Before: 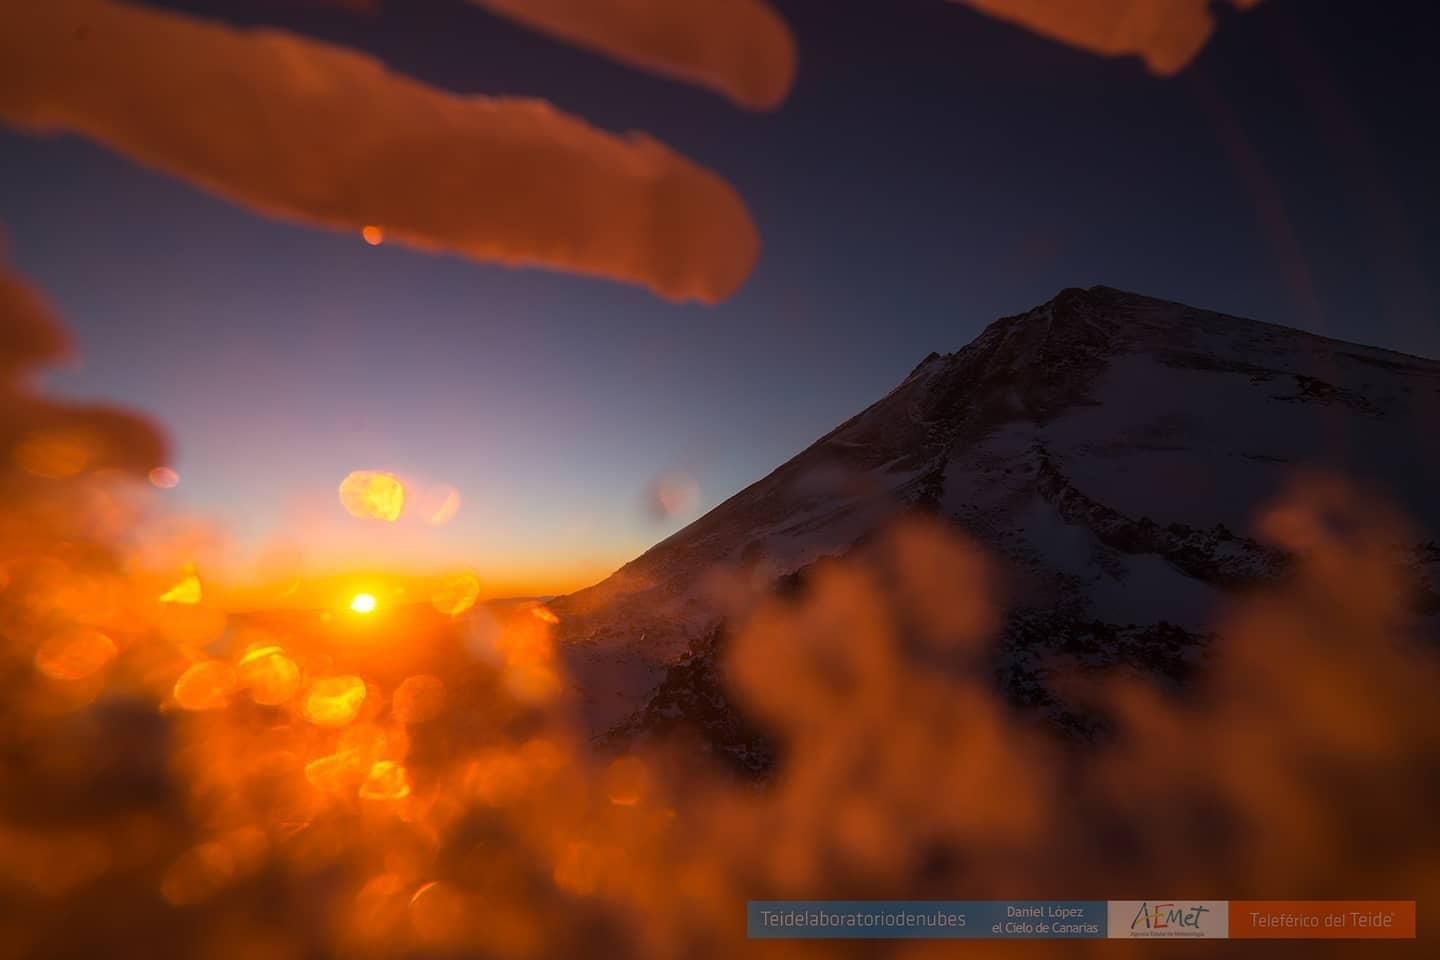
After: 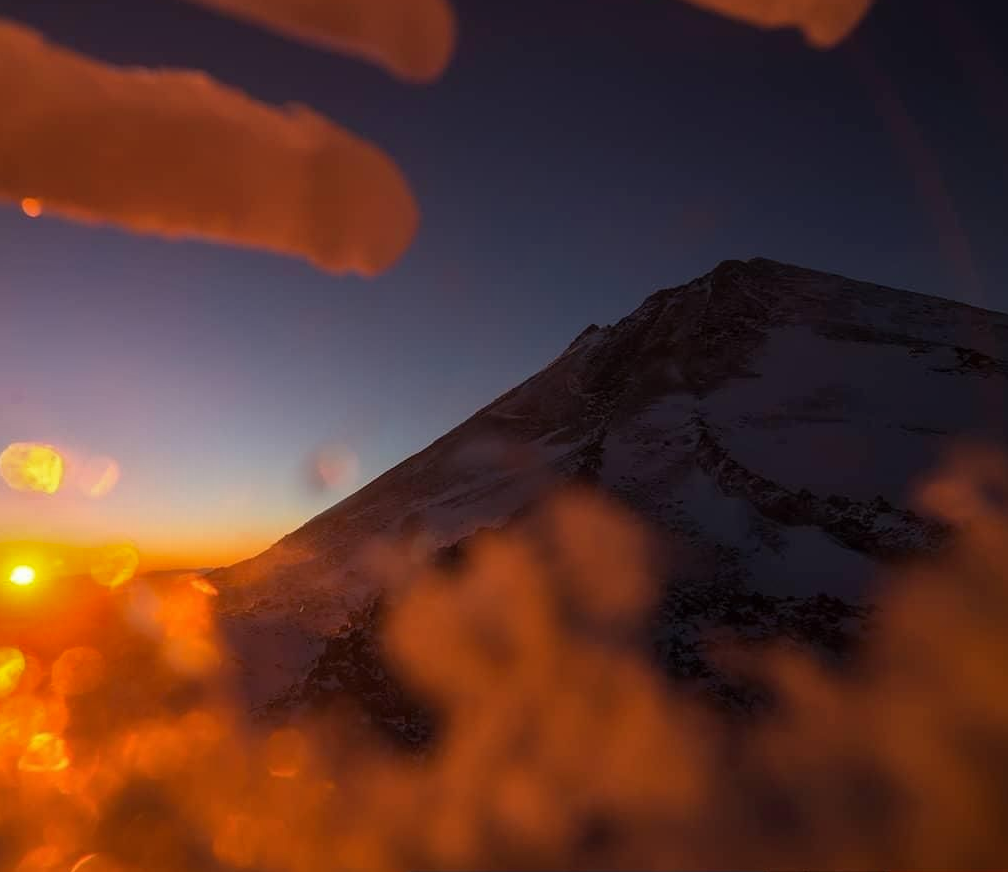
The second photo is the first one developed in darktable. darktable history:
crop and rotate: left 23.681%, top 2.944%, right 6.254%, bottom 6.213%
shadows and highlights: shadows 19.4, highlights -83.5, soften with gaussian
